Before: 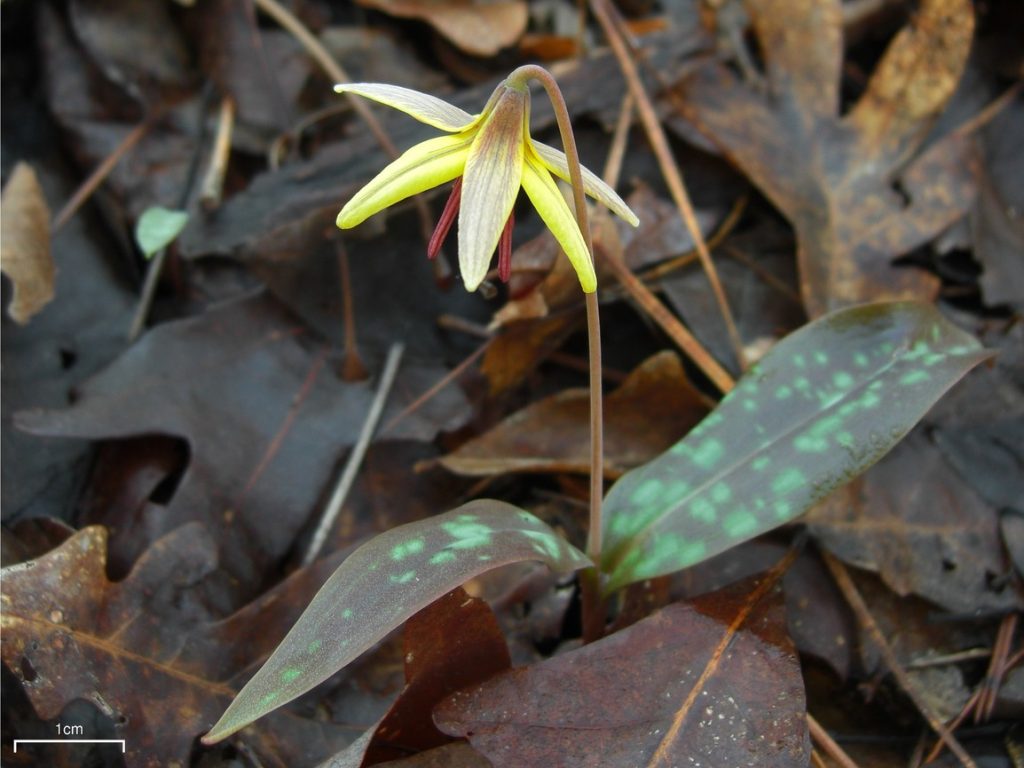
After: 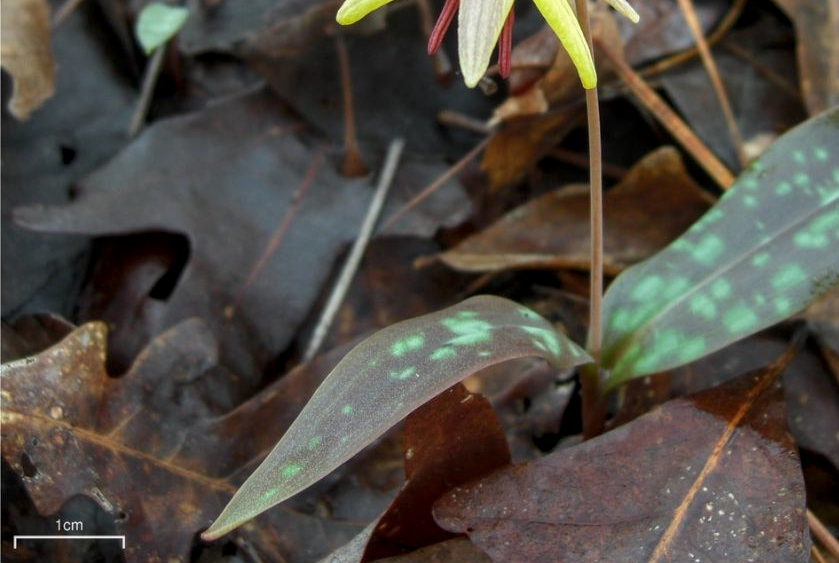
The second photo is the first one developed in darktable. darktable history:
crop: top 26.67%, right 18.045%
local contrast: on, module defaults
